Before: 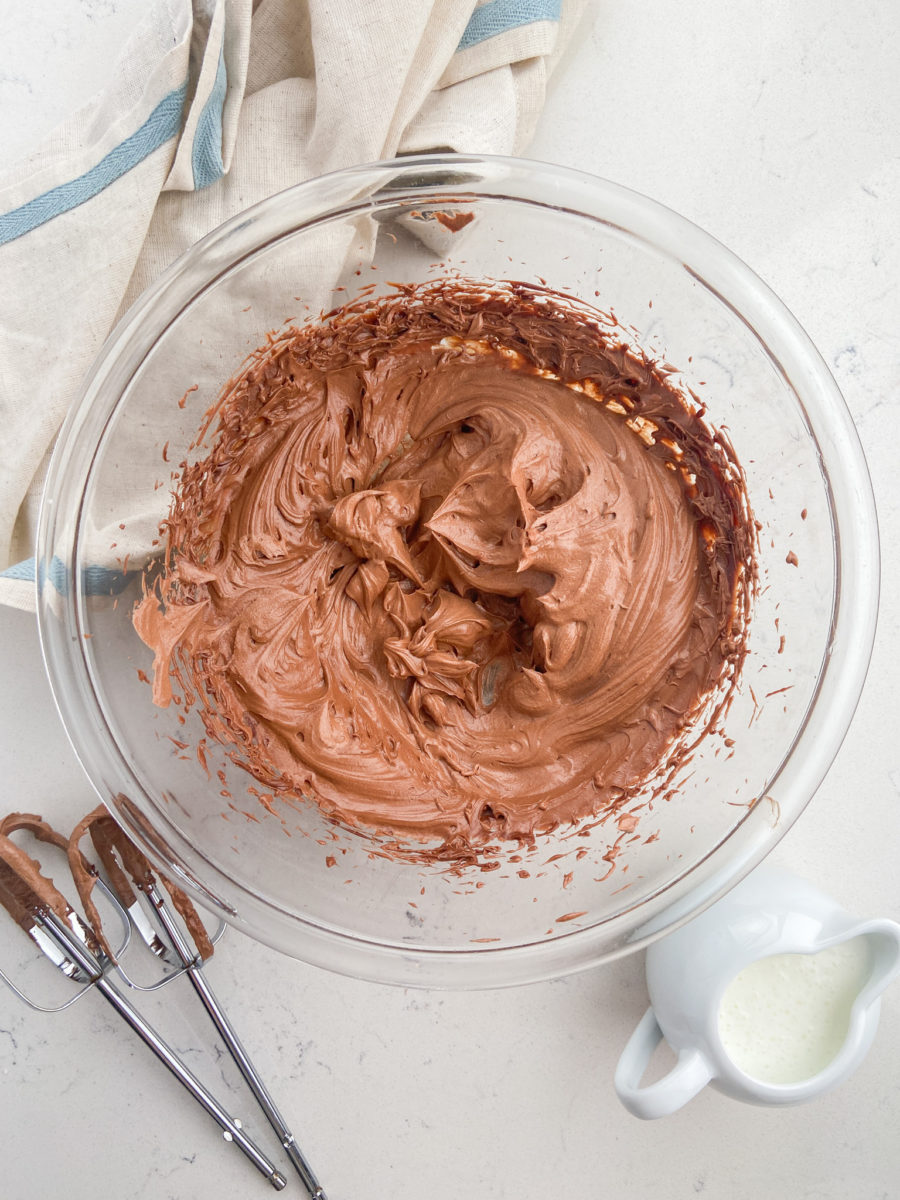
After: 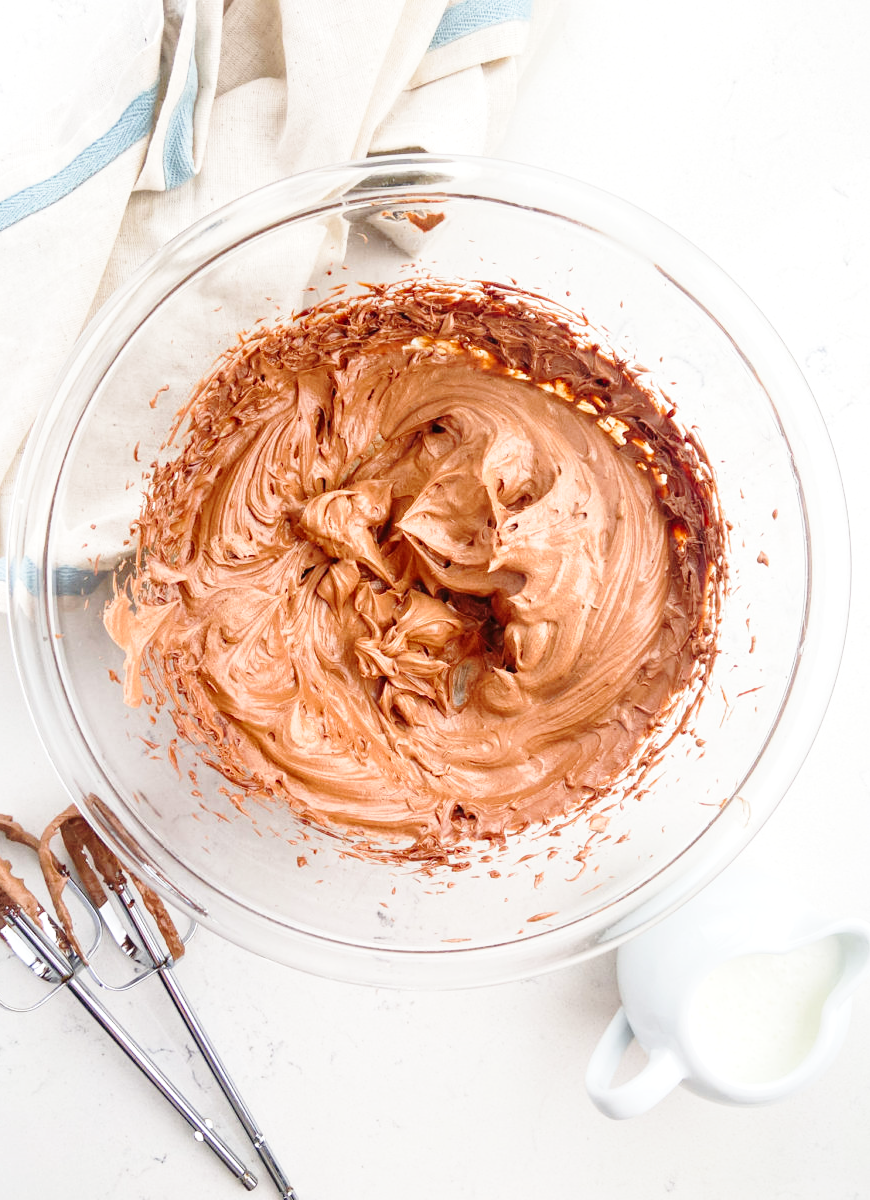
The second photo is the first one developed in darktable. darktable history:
crop and rotate: left 3.238%
levels: levels [0, 0.492, 0.984]
base curve: curves: ch0 [(0, 0) (0.028, 0.03) (0.121, 0.232) (0.46, 0.748) (0.859, 0.968) (1, 1)], preserve colors none
